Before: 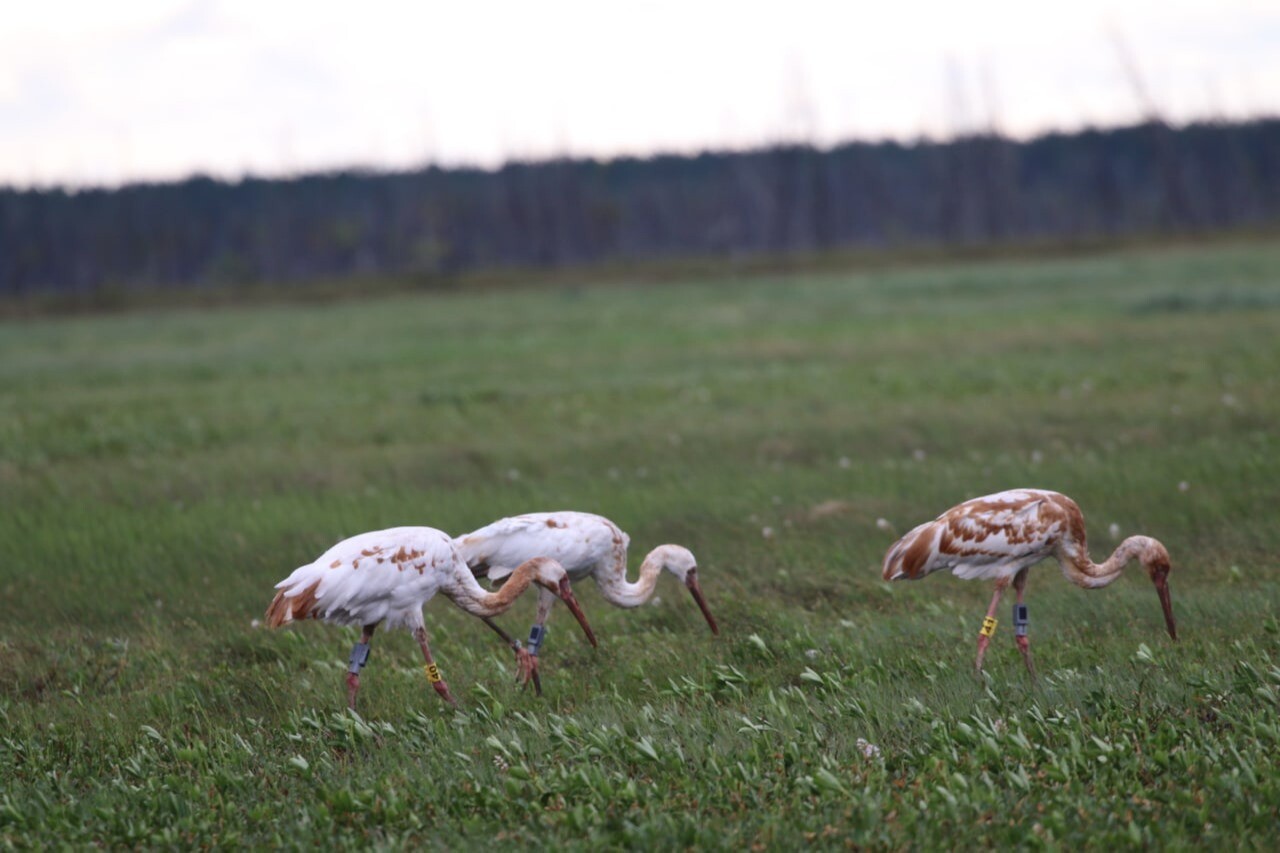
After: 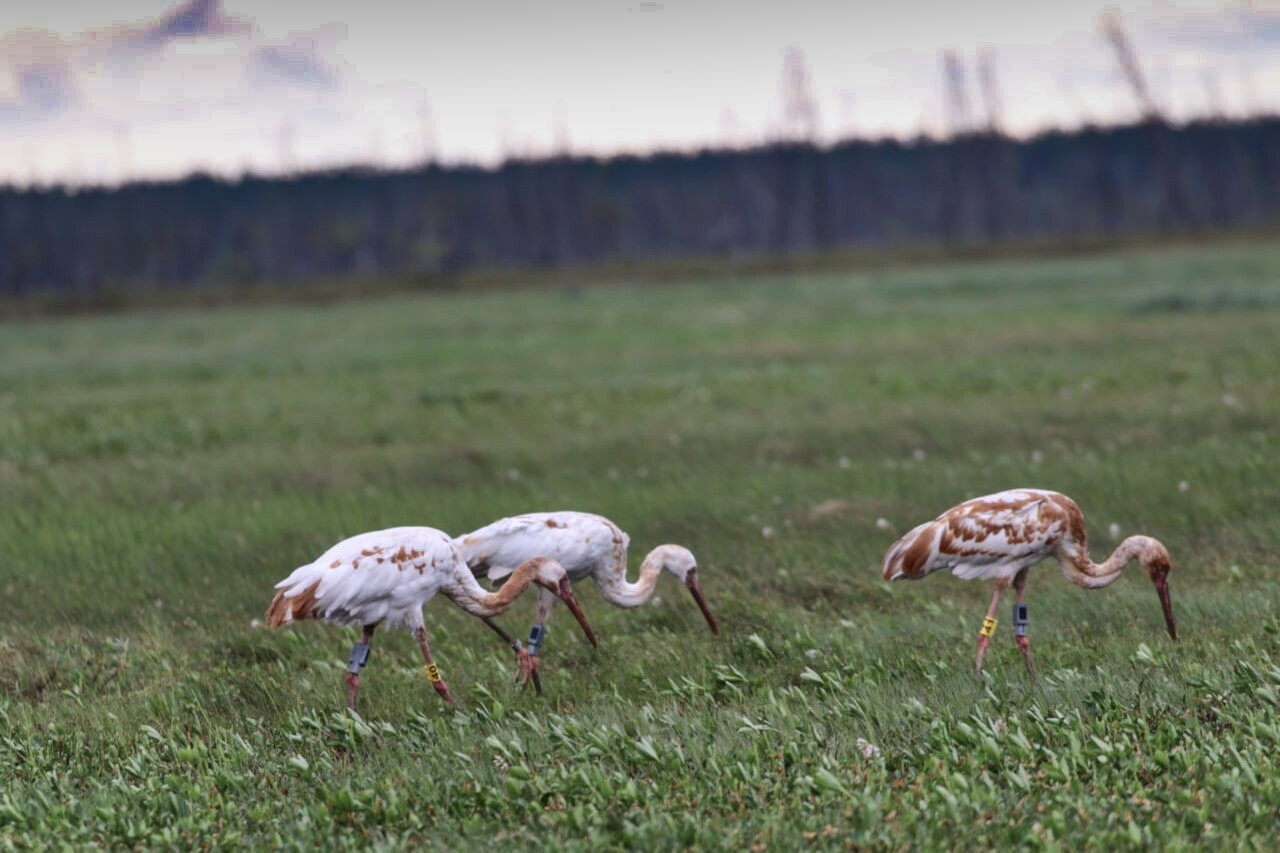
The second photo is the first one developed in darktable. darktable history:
shadows and highlights: radius 123.98, shadows 100, white point adjustment -3, highlights -100, highlights color adjustment 89.84%, soften with gaussian
local contrast: on, module defaults
